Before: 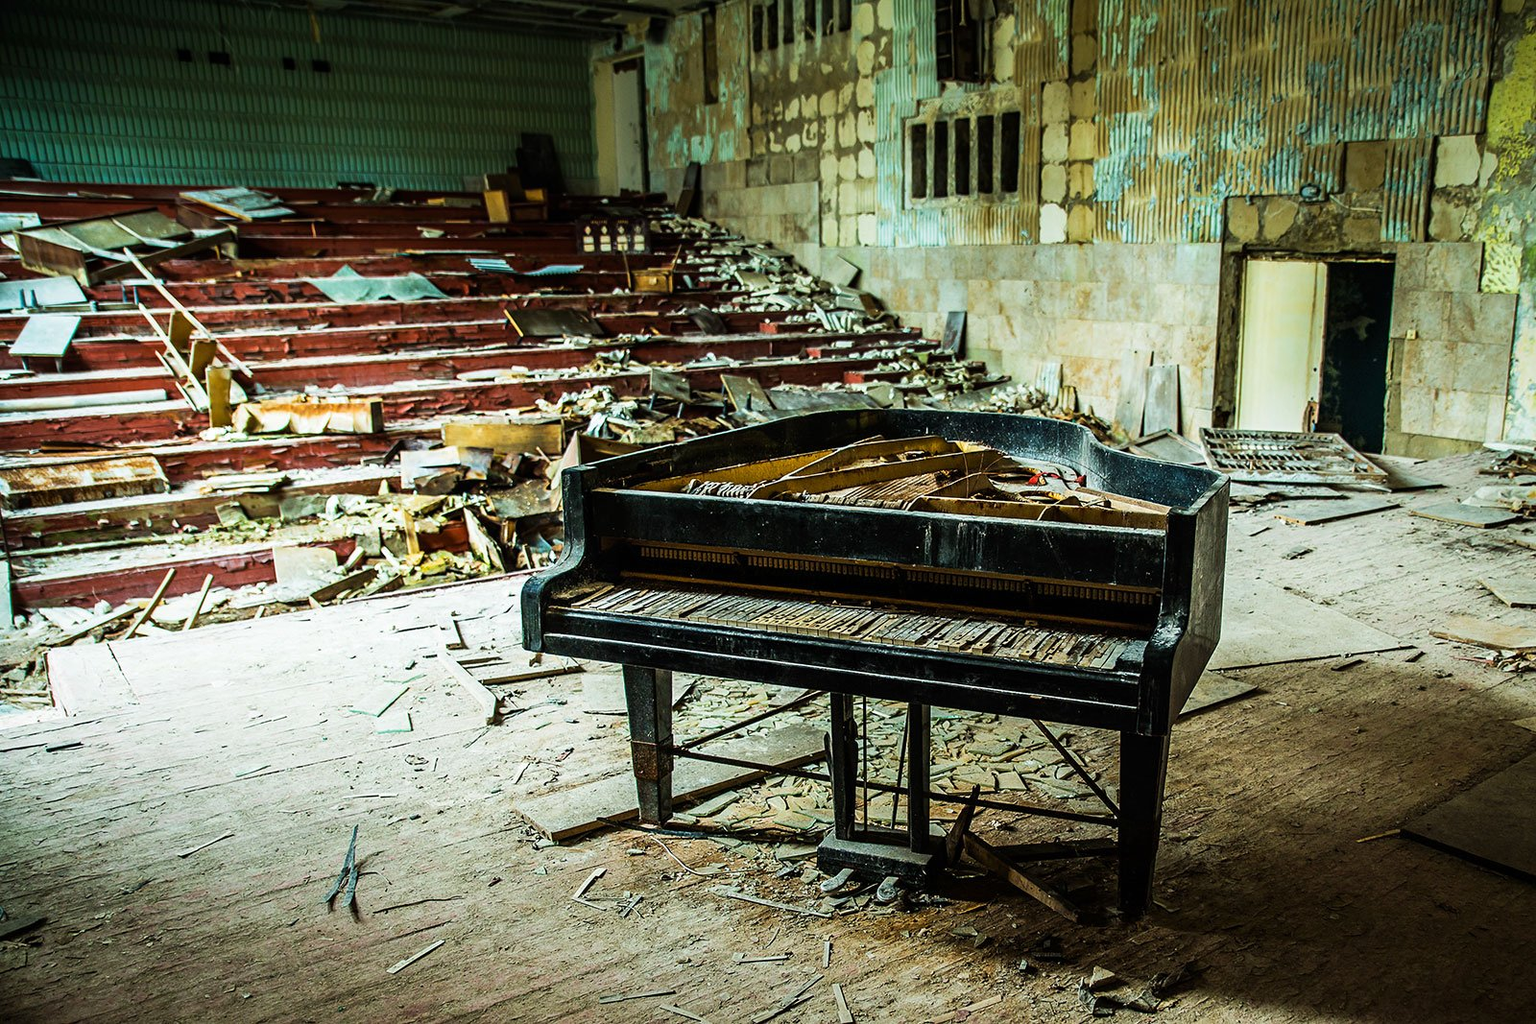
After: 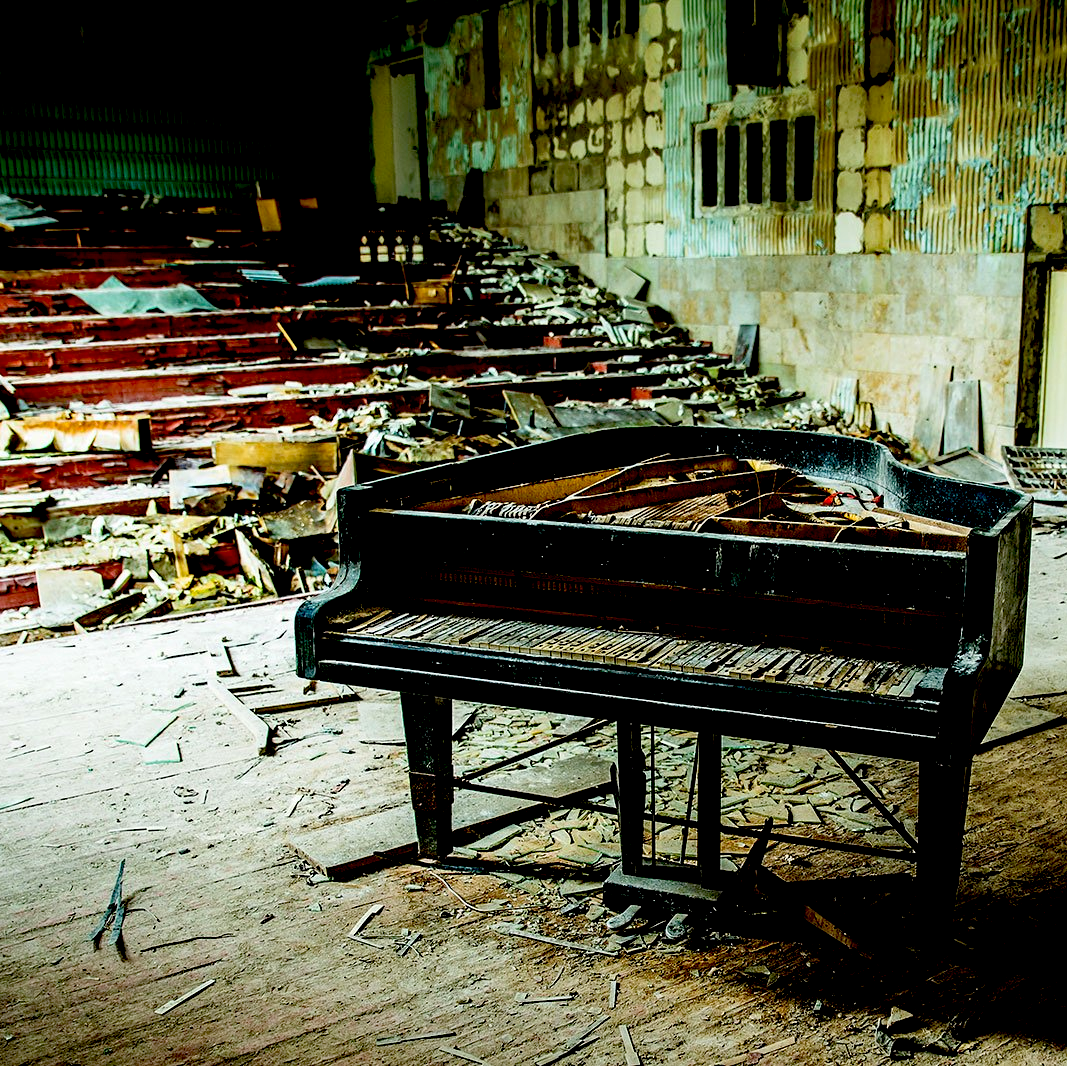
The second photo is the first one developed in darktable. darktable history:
crop and rotate: left 15.524%, right 17.739%
exposure: black level correction 0.048, exposure 0.012 EV, compensate exposure bias true, compensate highlight preservation false
